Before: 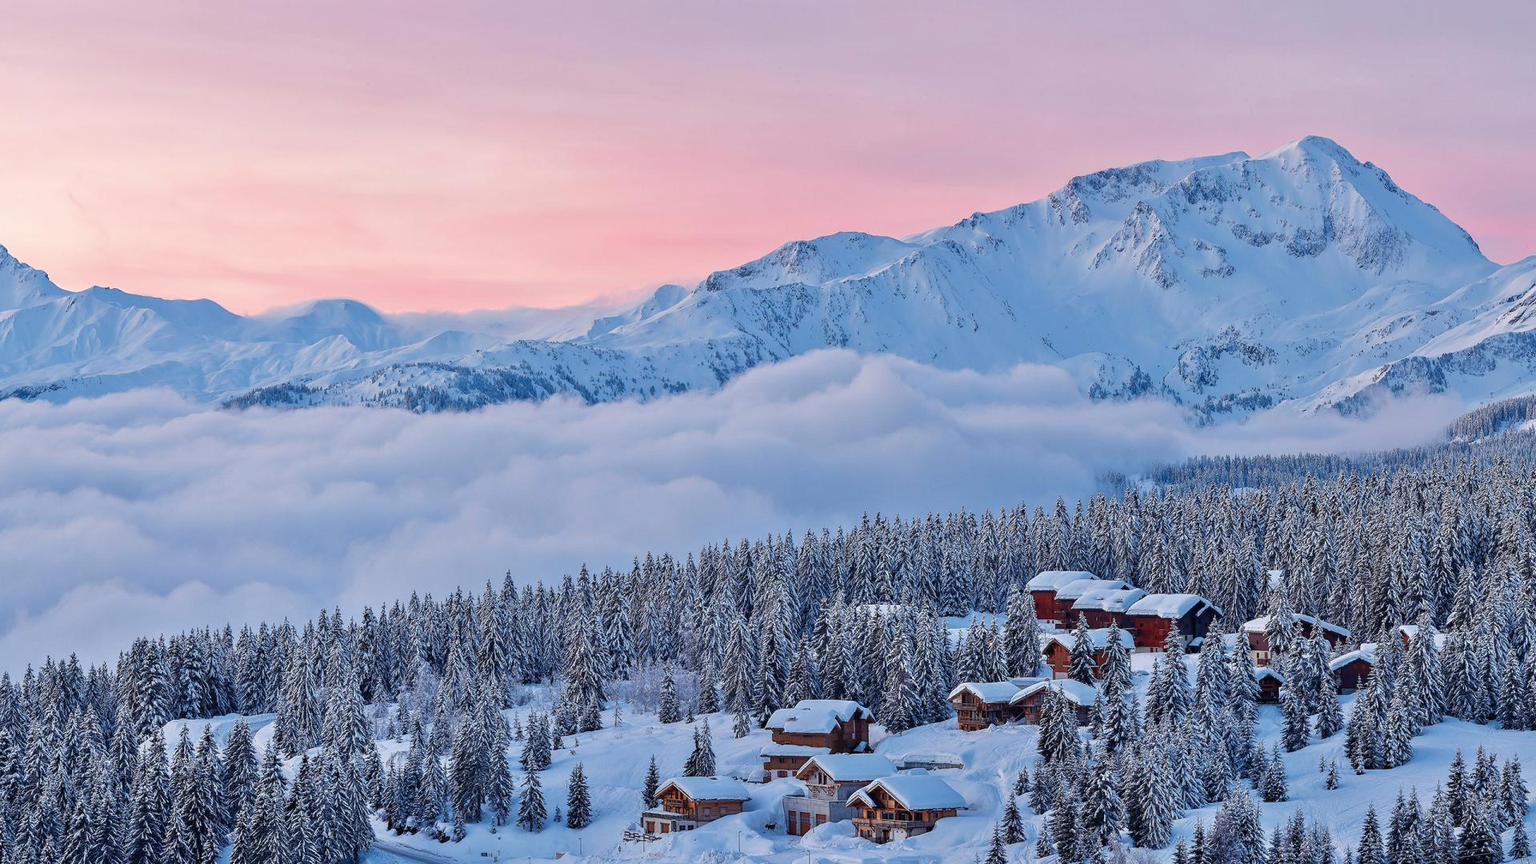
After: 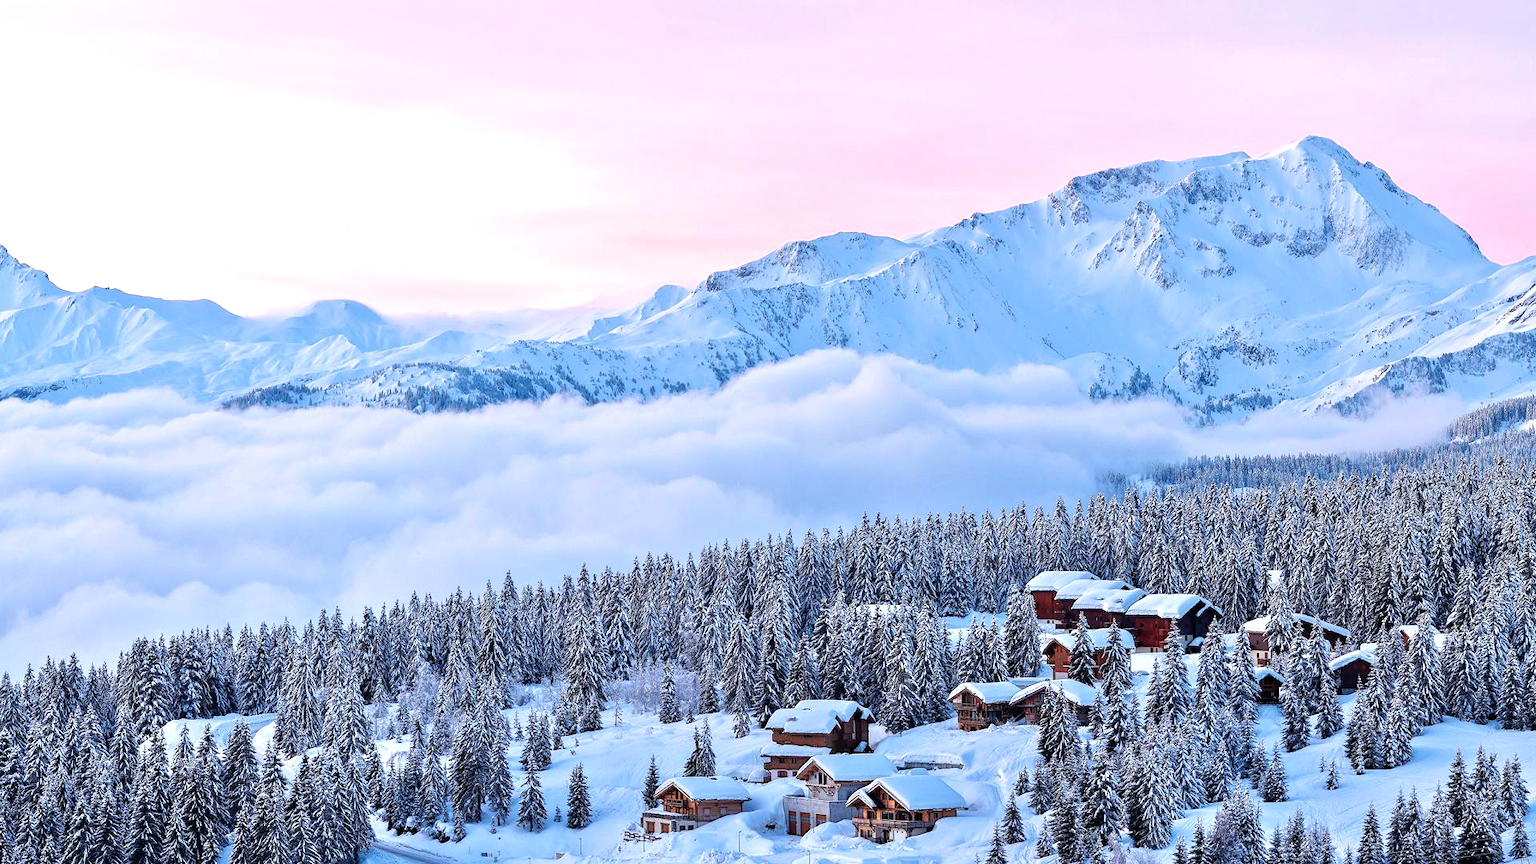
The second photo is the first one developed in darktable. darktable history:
tone equalizer: -8 EV -1.06 EV, -7 EV -0.986 EV, -6 EV -0.836 EV, -5 EV -0.542 EV, -3 EV 0.595 EV, -2 EV 0.878 EV, -1 EV 0.987 EV, +0 EV 1.07 EV, mask exposure compensation -0.502 EV
exposure: exposure -0.155 EV, compensate exposure bias true, compensate highlight preservation false
